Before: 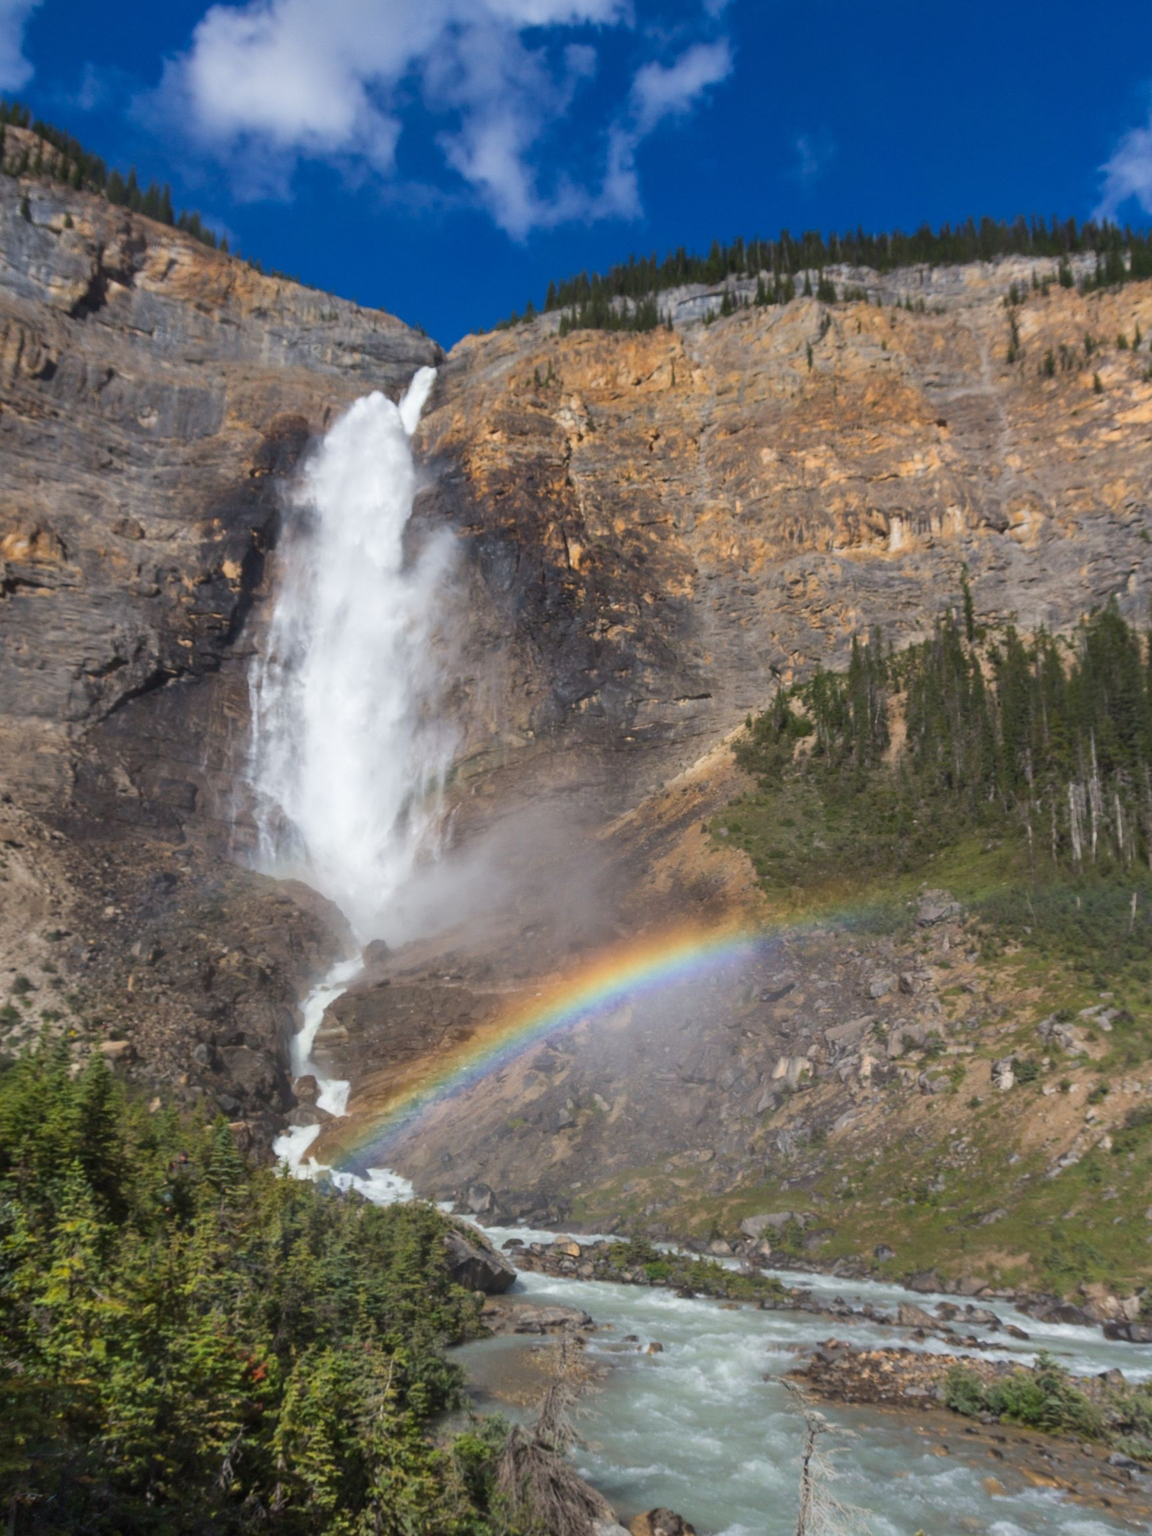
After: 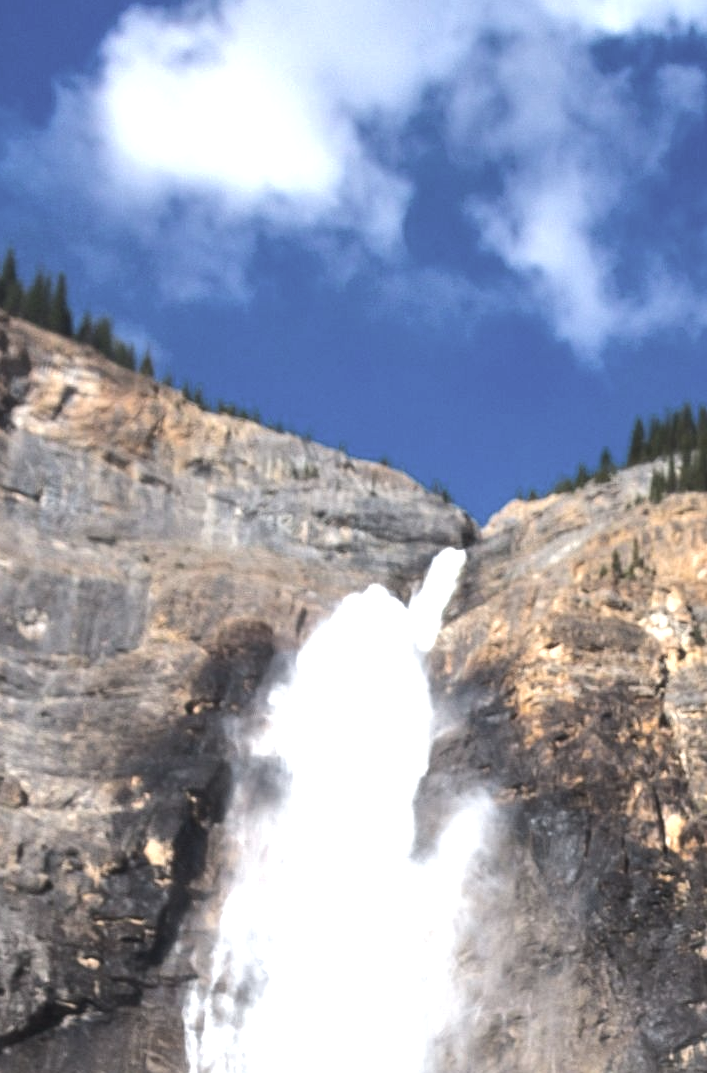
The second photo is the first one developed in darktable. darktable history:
crop and rotate: left 10.972%, top 0.101%, right 48.059%, bottom 53.297%
exposure: black level correction 0, exposure 0.702 EV, compensate highlight preservation false
color correction: highlights b* -0.052, saturation 0.616
shadows and highlights: shadows 24.79, white point adjustment -2.94, highlights -29.82
tone equalizer: -8 EV -0.737 EV, -7 EV -0.726 EV, -6 EV -0.603 EV, -5 EV -0.367 EV, -3 EV 0.395 EV, -2 EV 0.6 EV, -1 EV 0.688 EV, +0 EV 0.759 EV, edges refinement/feathering 500, mask exposure compensation -1.57 EV, preserve details no
